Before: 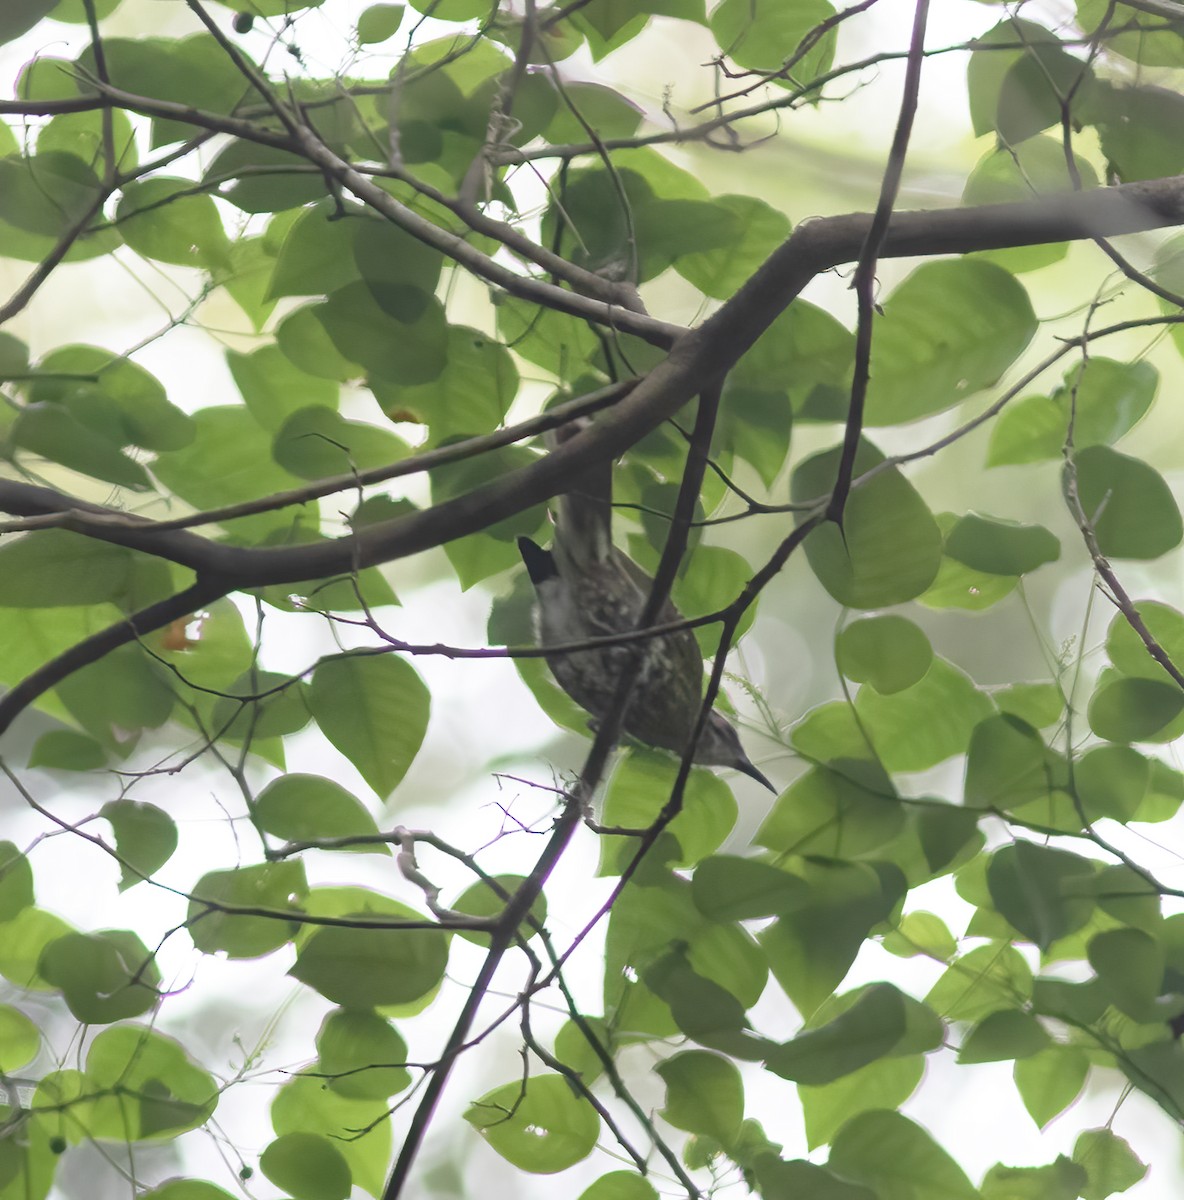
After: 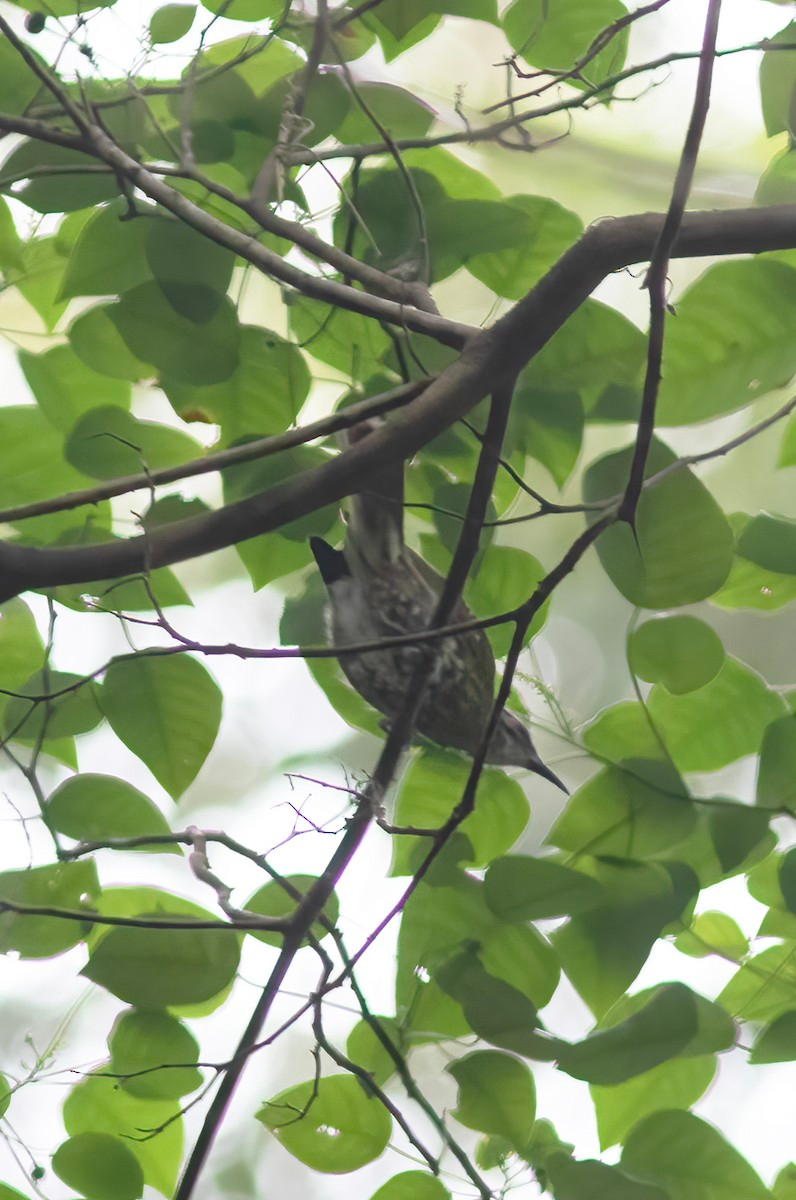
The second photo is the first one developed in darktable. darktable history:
crop and rotate: left 17.582%, right 15.106%
